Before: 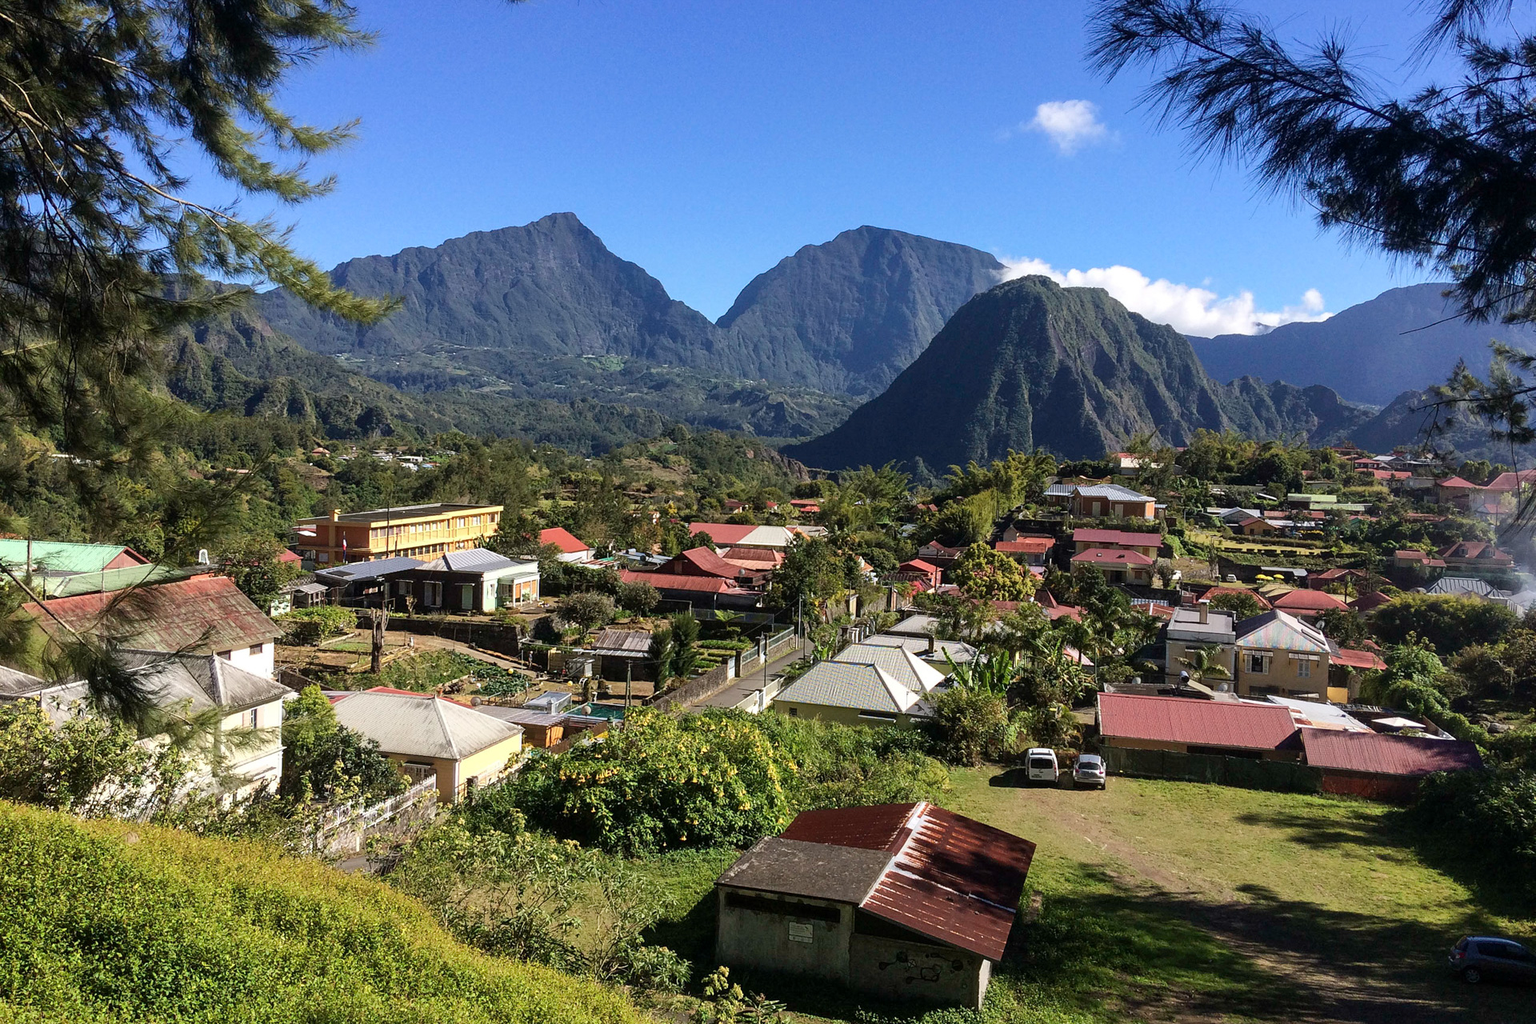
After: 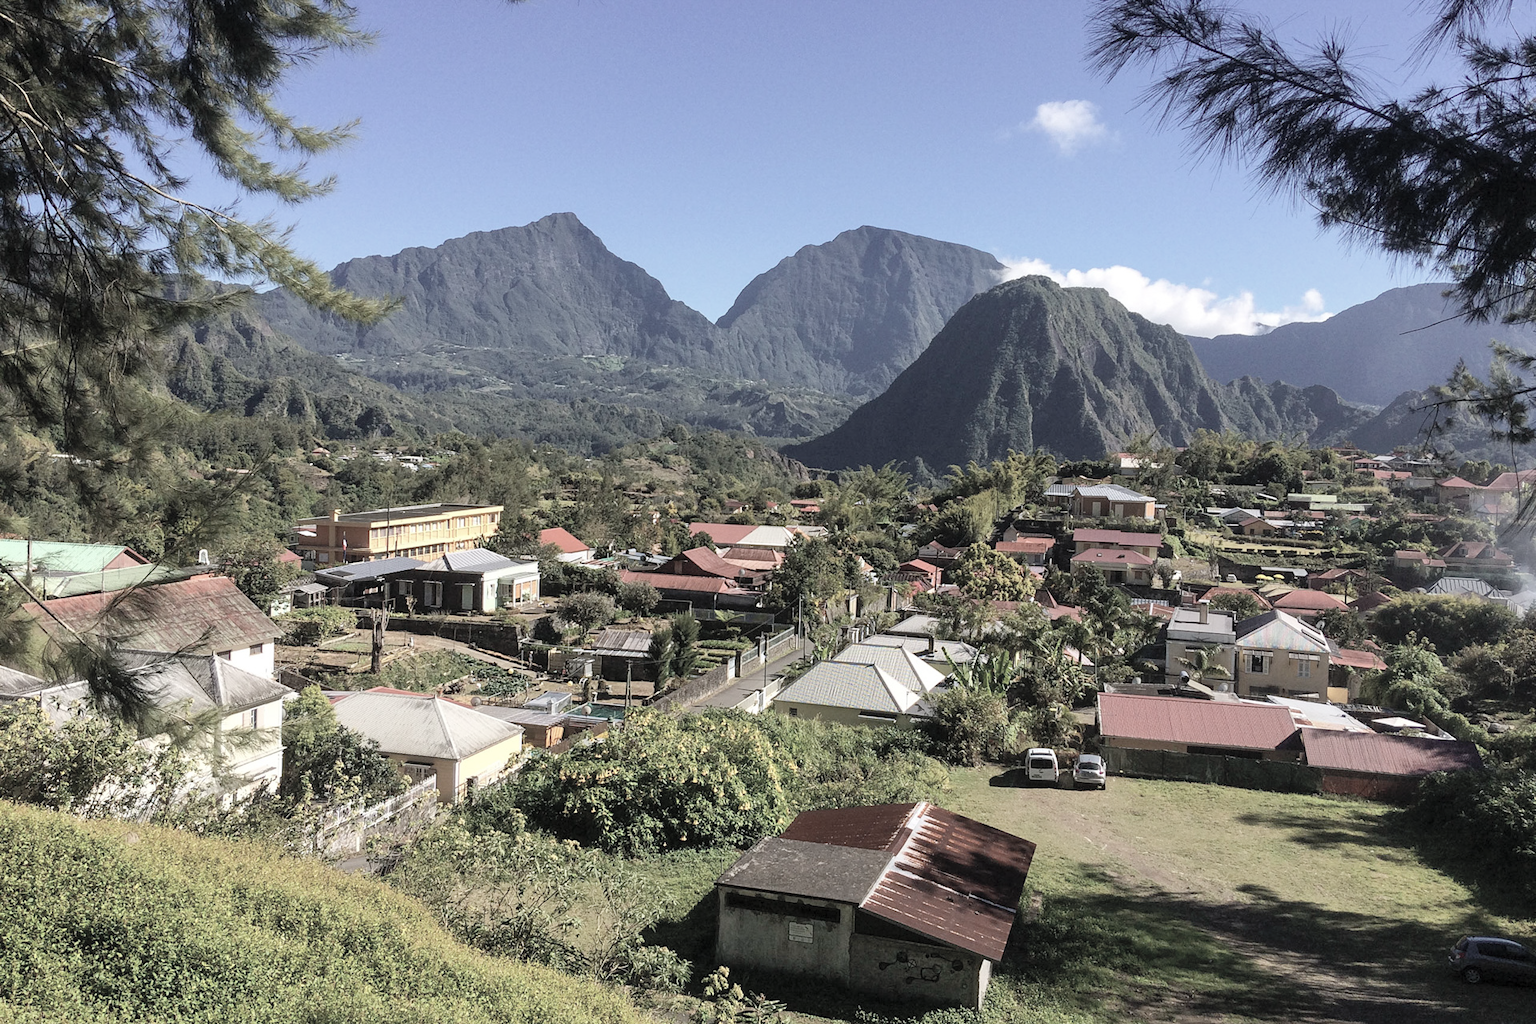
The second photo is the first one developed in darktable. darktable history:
contrast brightness saturation: brightness 0.189, saturation -0.494
